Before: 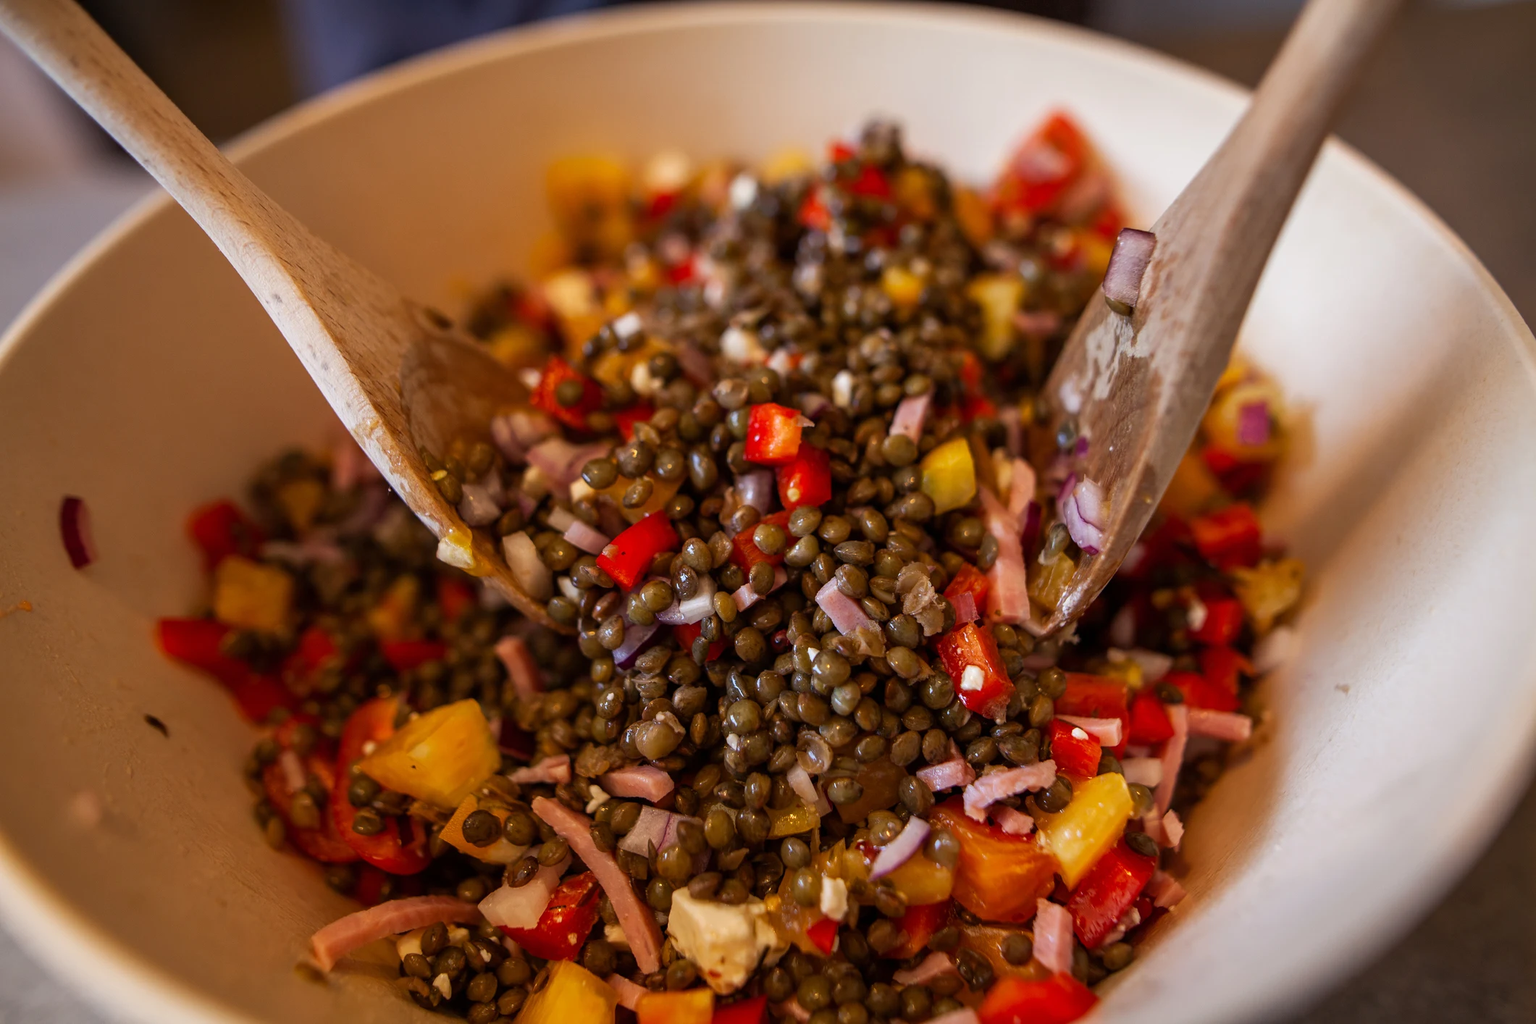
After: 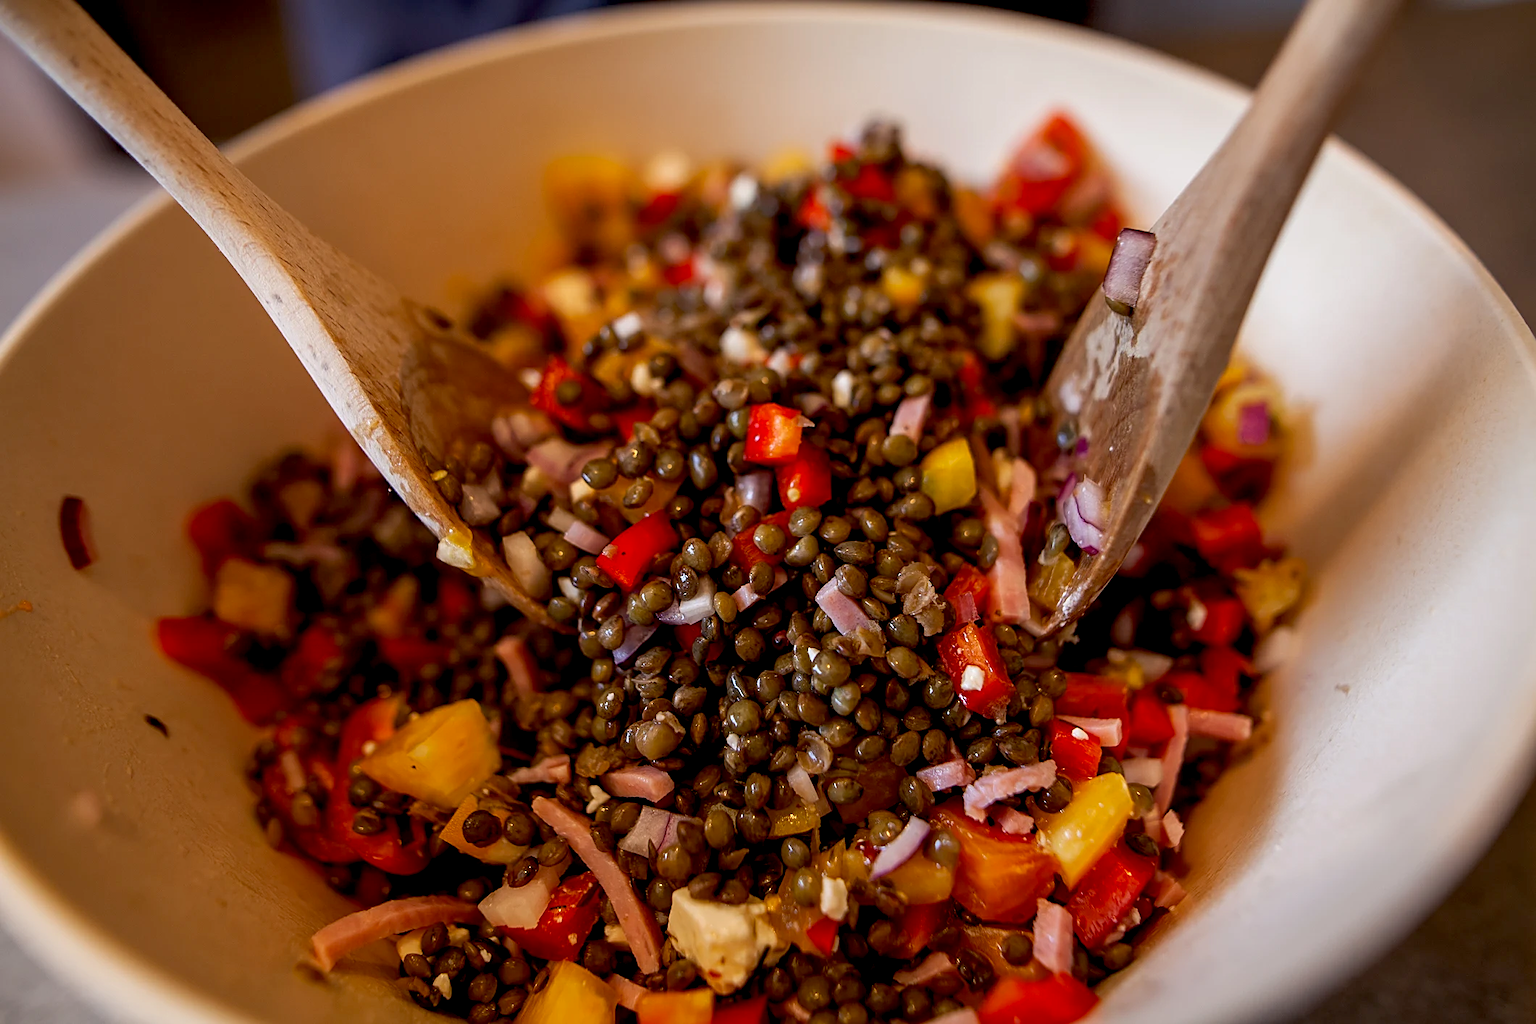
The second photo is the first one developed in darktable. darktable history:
sharpen: on, module defaults
exposure: black level correction 0.011, compensate highlight preservation false
